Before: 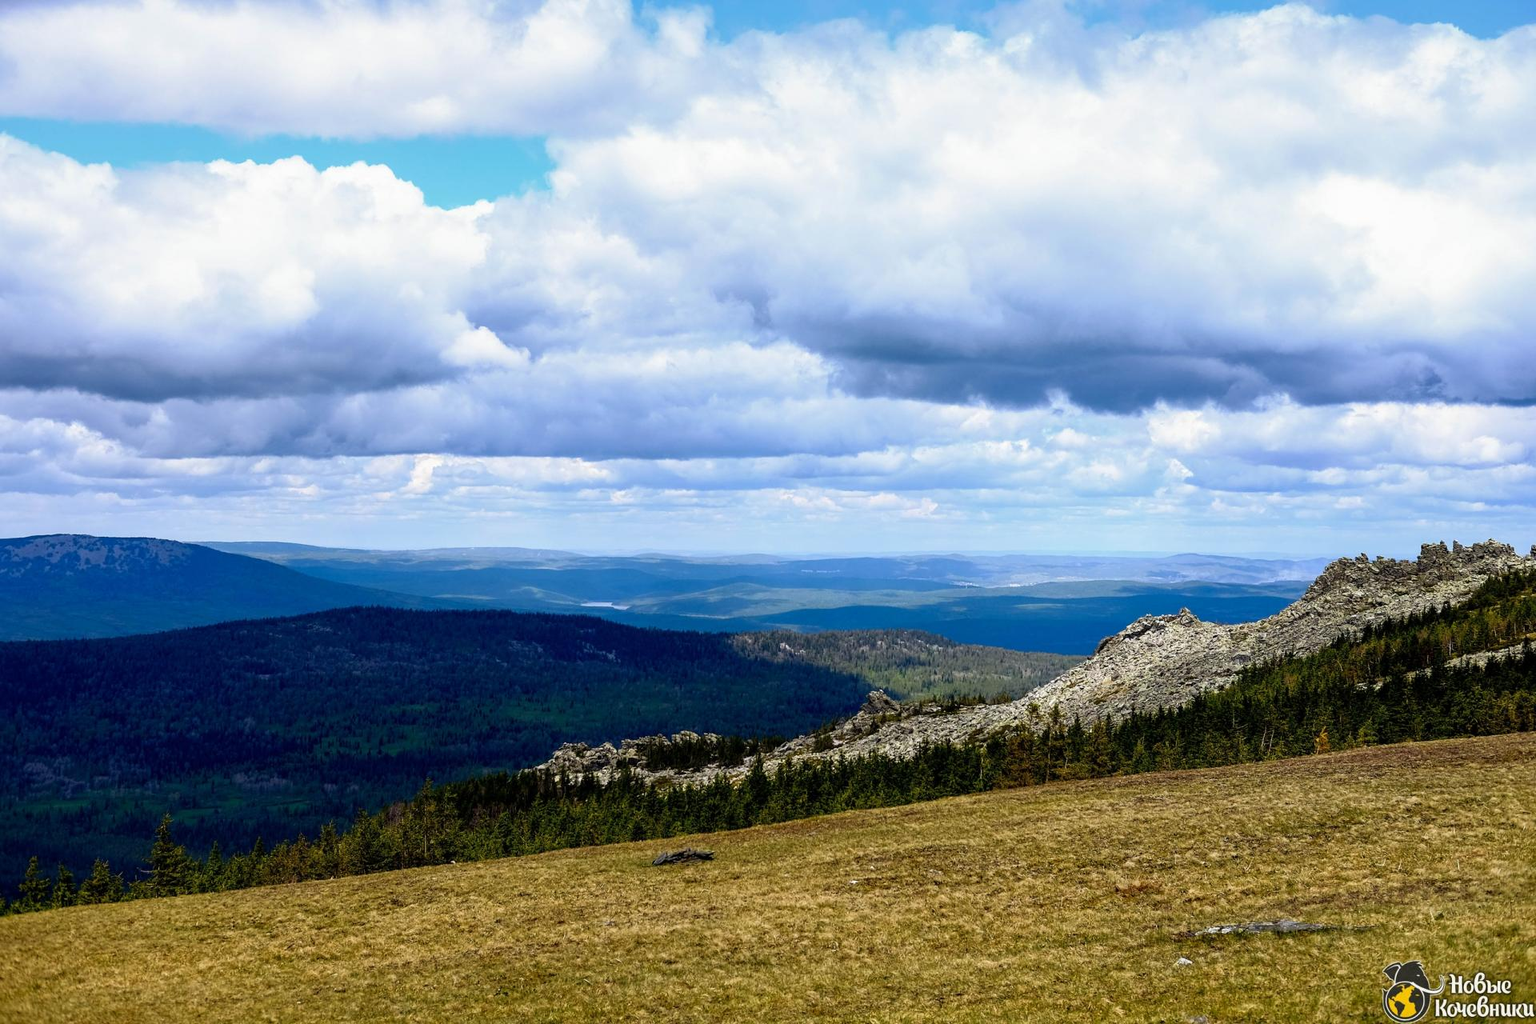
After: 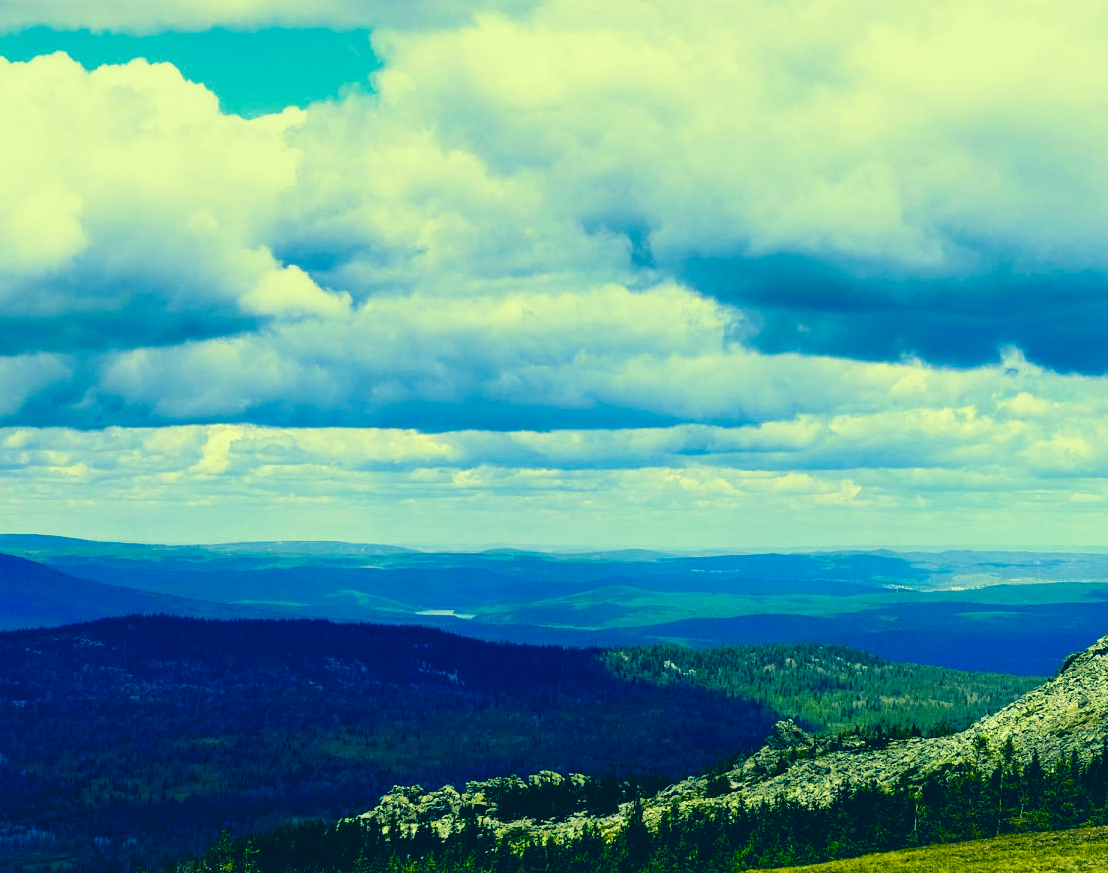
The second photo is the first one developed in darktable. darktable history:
filmic rgb: black relative exposure -12 EV, white relative exposure 2.8 EV, threshold 3 EV, target black luminance 0%, hardness 8.06, latitude 70.41%, contrast 1.14, highlights saturation mix 10%, shadows ↔ highlights balance -0.388%, color science v4 (2020), iterations of high-quality reconstruction 10, contrast in shadows soft, contrast in highlights soft, enable highlight reconstruction true
color correction: highlights a* -15.58, highlights b* 40, shadows a* -40, shadows b* -26.18
shadows and highlights: shadows 37.27, highlights -28.18, soften with gaussian
crop: left 16.202%, top 11.208%, right 26.045%, bottom 20.557%
